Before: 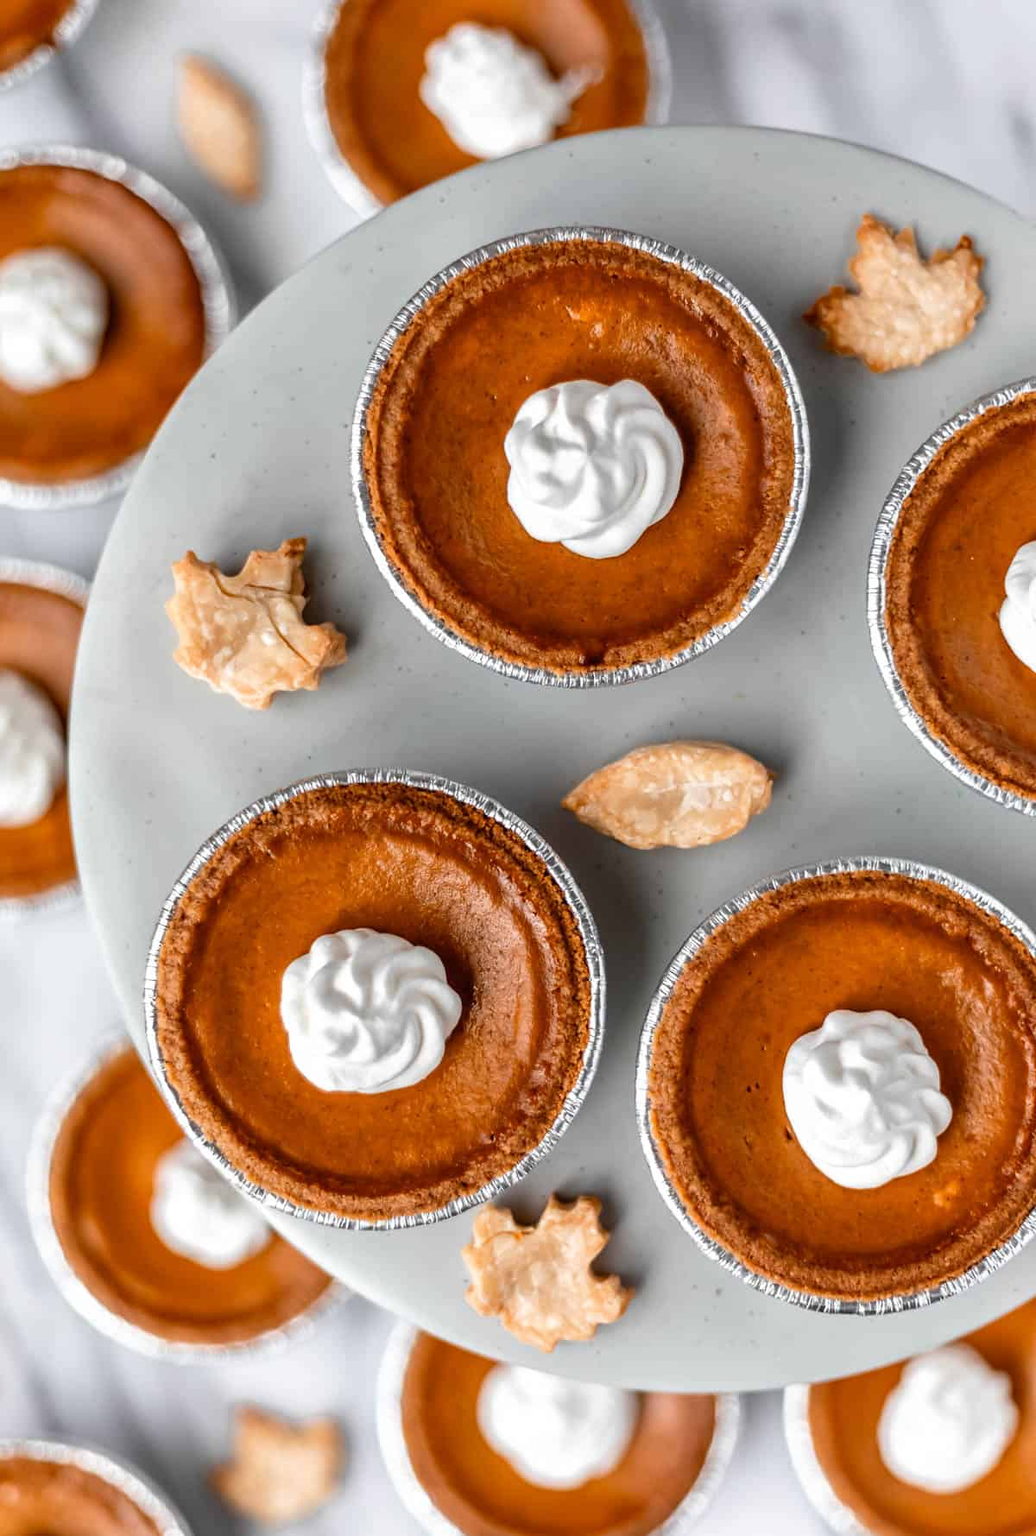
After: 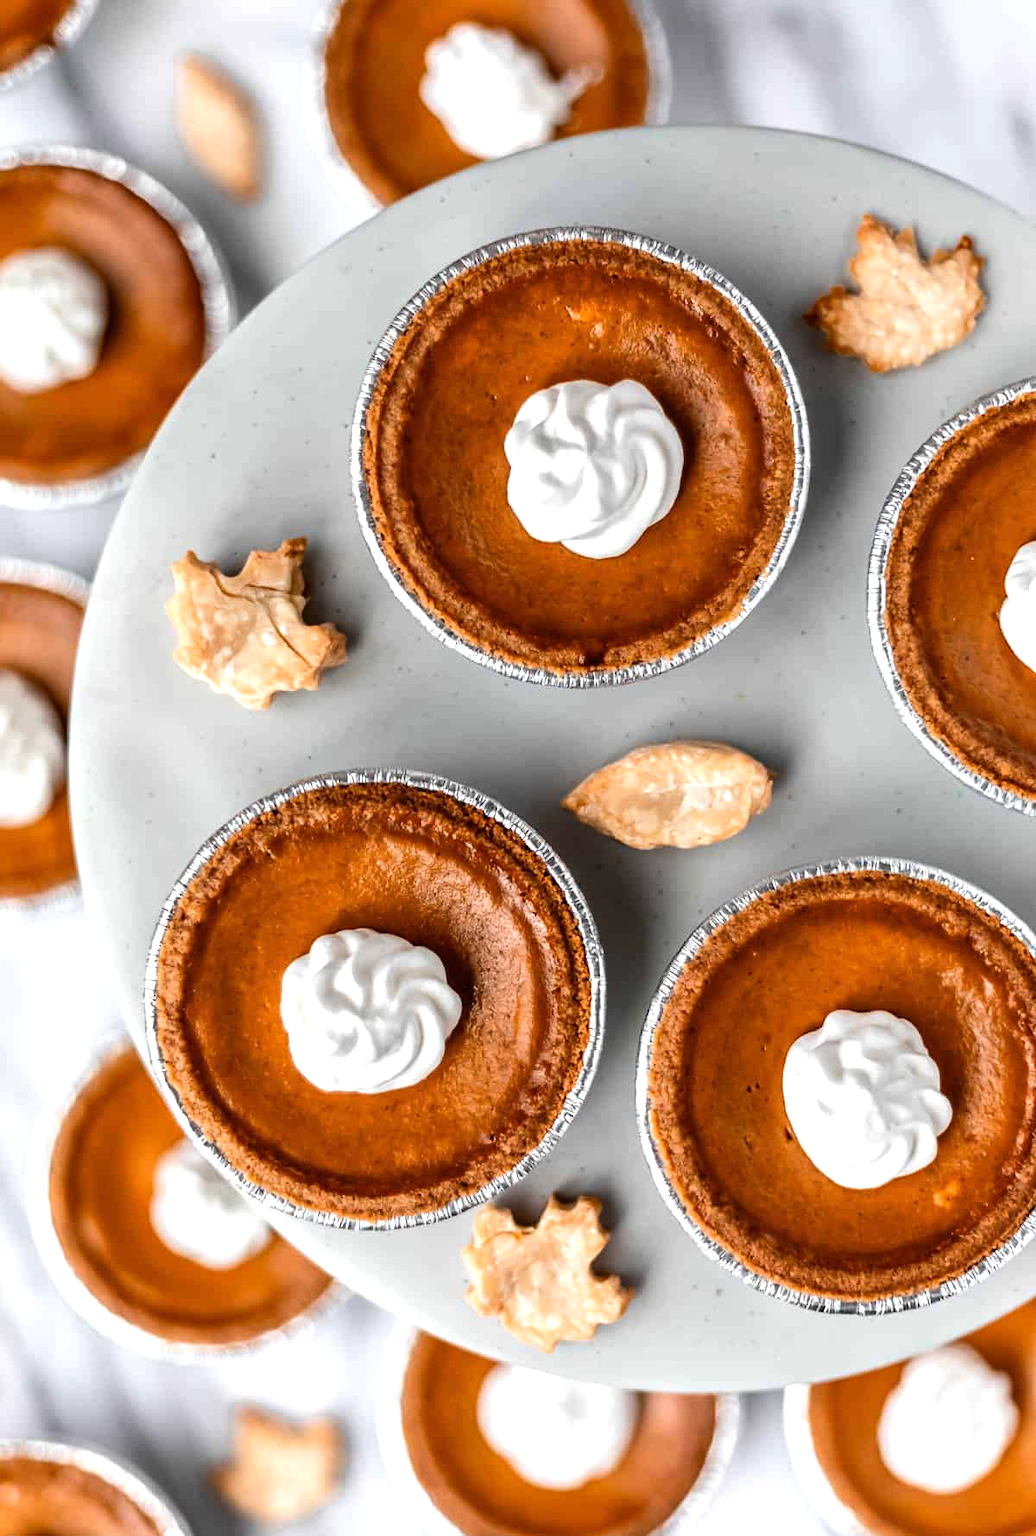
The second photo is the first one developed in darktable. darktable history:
tone equalizer: -8 EV -0.432 EV, -7 EV -0.428 EV, -6 EV -0.364 EV, -5 EV -0.22 EV, -3 EV 0.194 EV, -2 EV 0.349 EV, -1 EV 0.372 EV, +0 EV 0.446 EV, edges refinement/feathering 500, mask exposure compensation -1.57 EV, preserve details no
